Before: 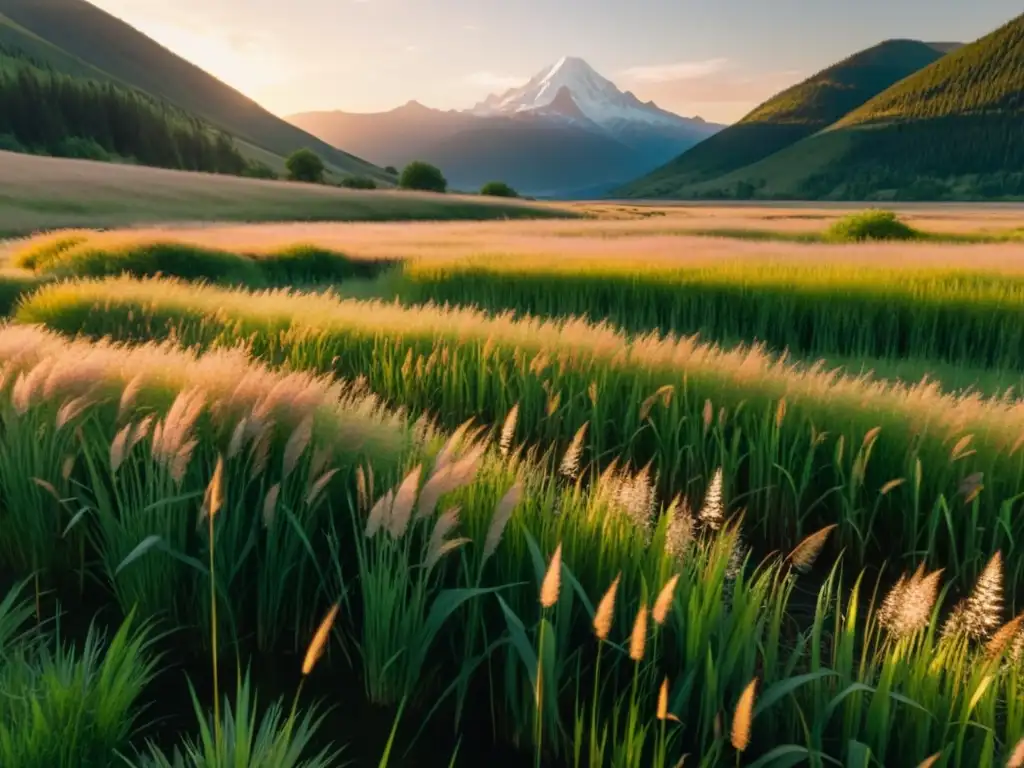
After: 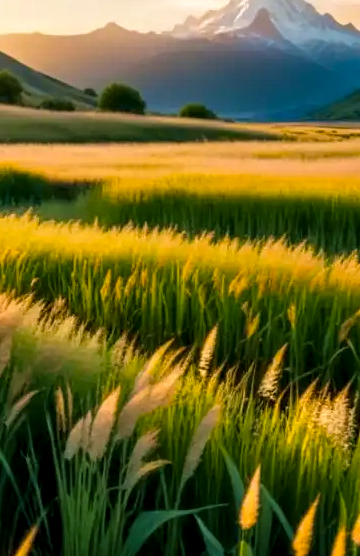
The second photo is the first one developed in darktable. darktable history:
local contrast: detail 142%
velvia: on, module defaults
color contrast: green-magenta contrast 0.8, blue-yellow contrast 1.1, unbound 0
crop and rotate: left 29.476%, top 10.214%, right 35.32%, bottom 17.333%
color balance rgb: perceptual saturation grading › global saturation 20%, global vibrance 20%
